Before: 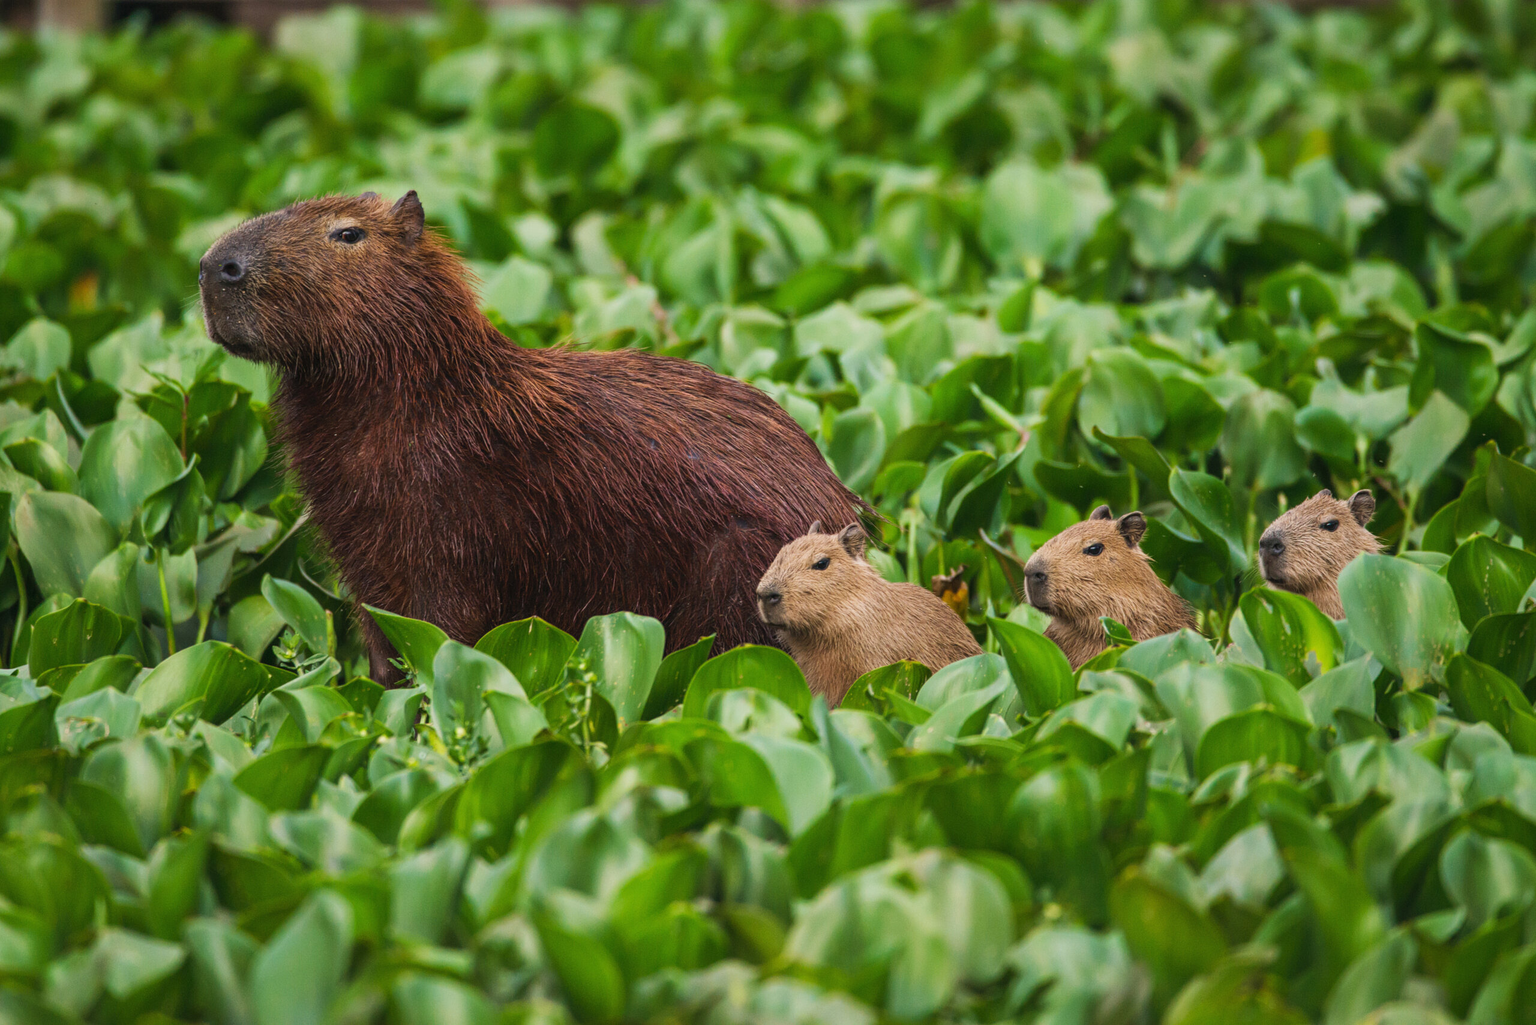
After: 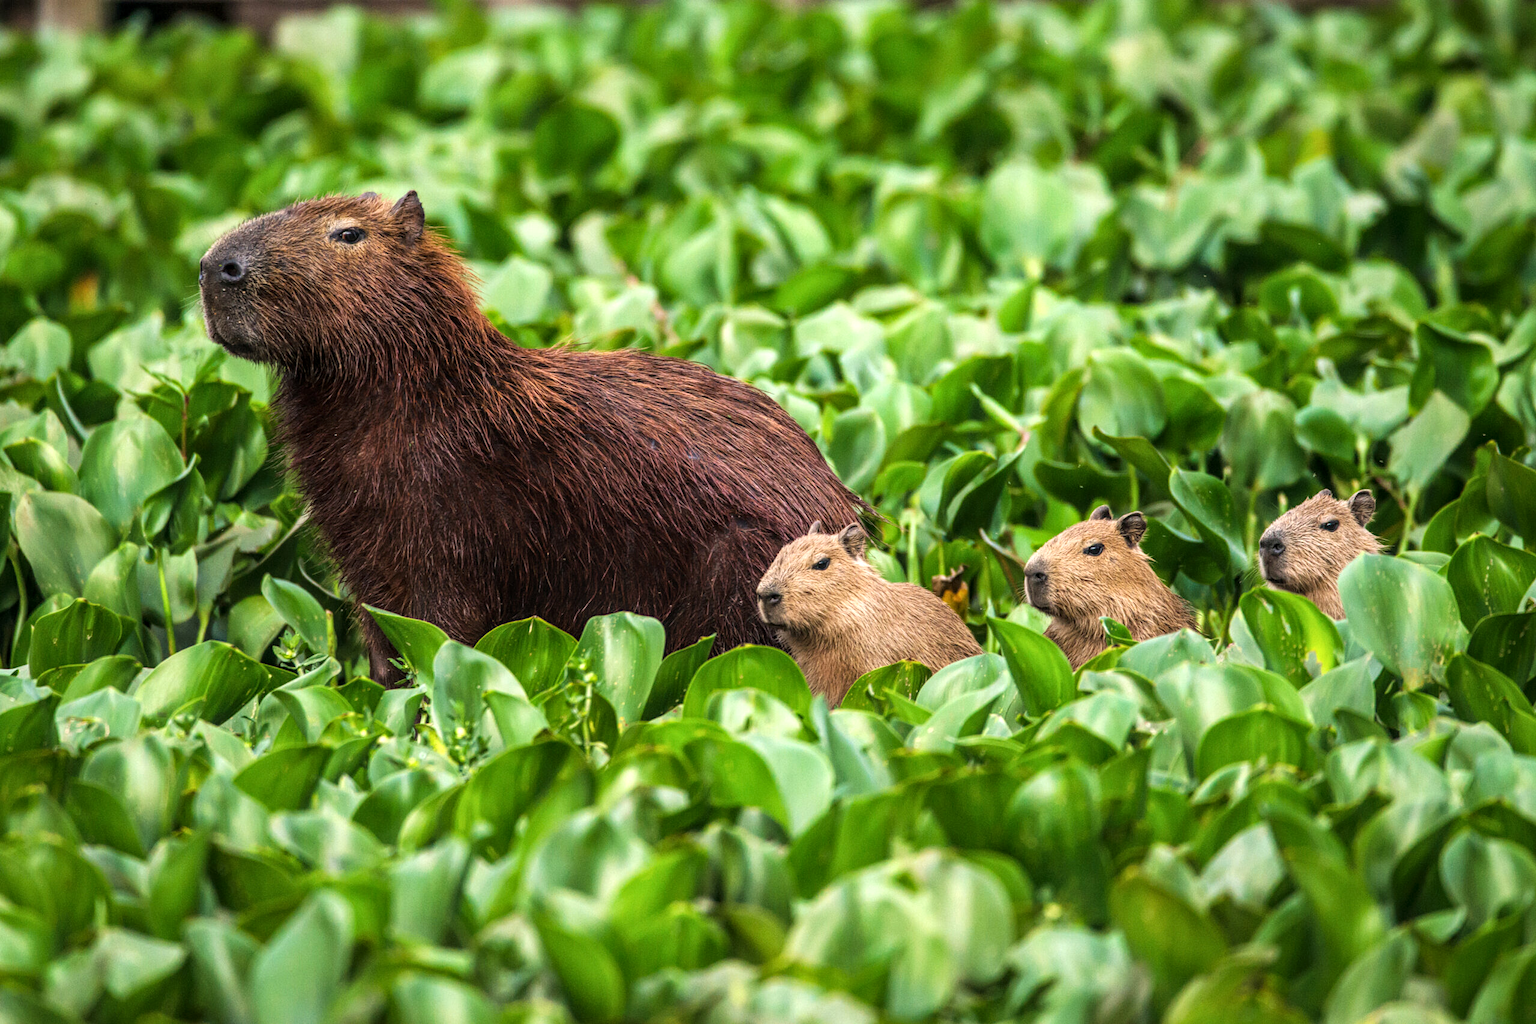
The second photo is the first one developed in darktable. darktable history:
local contrast: on, module defaults
tone equalizer: -8 EV -0.728 EV, -7 EV -0.697 EV, -6 EV -0.57 EV, -5 EV -0.377 EV, -3 EV 0.393 EV, -2 EV 0.6 EV, -1 EV 0.685 EV, +0 EV 0.72 EV, mask exposure compensation -0.49 EV
